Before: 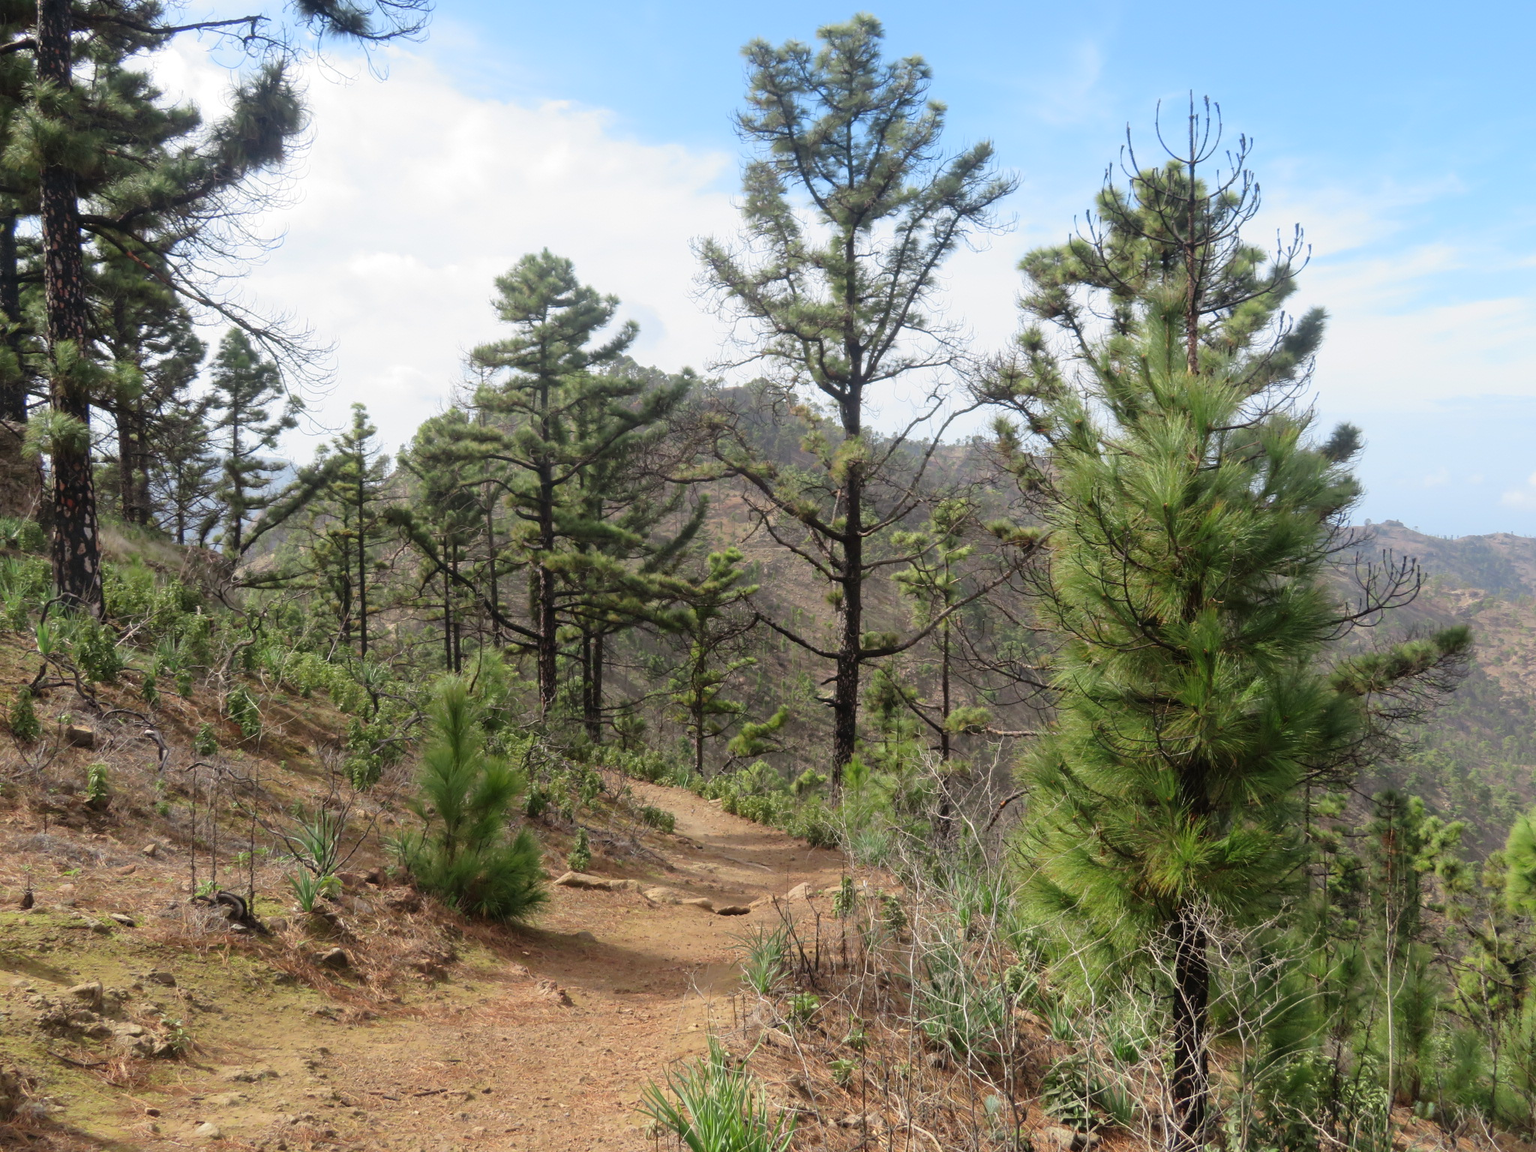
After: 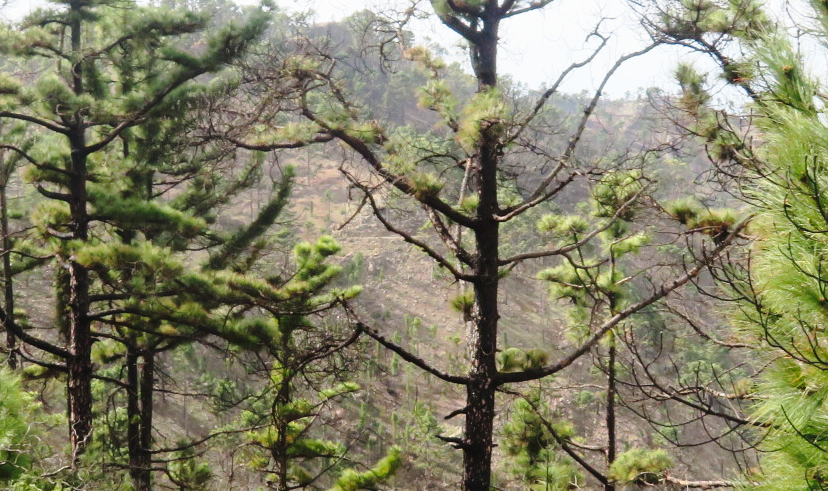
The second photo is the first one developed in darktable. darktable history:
base curve: curves: ch0 [(0, 0) (0.028, 0.03) (0.121, 0.232) (0.46, 0.748) (0.859, 0.968) (1, 1)], preserve colors none
exposure: compensate highlight preservation false
crop: left 31.751%, top 32.172%, right 27.8%, bottom 35.83%
